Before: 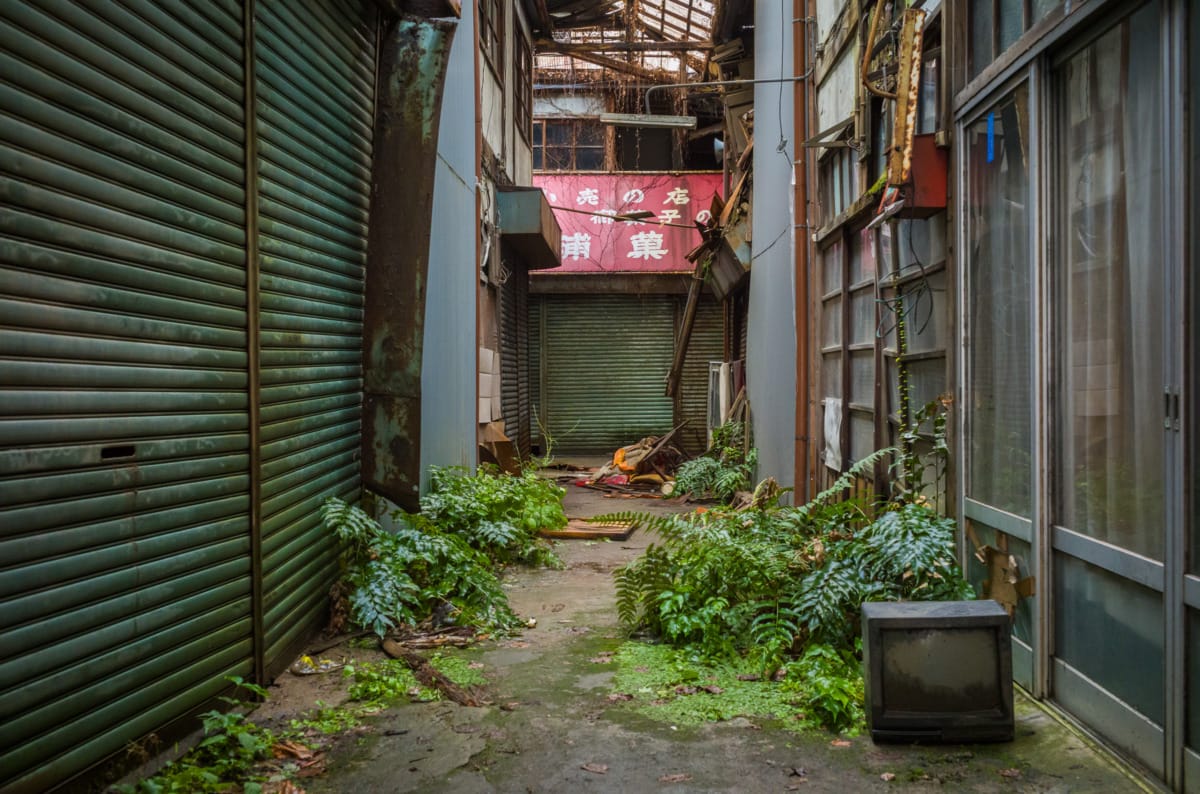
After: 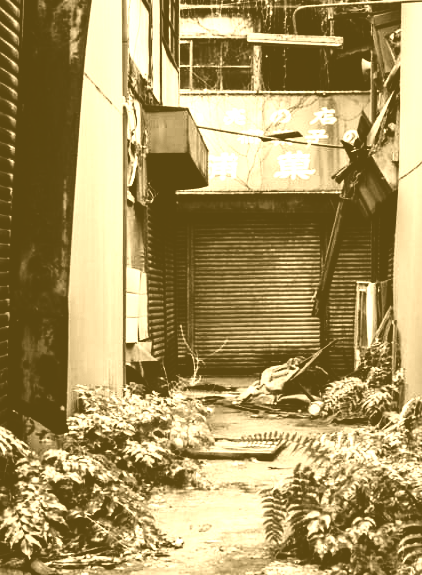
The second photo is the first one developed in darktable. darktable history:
crop and rotate: left 29.476%, top 10.214%, right 35.32%, bottom 17.333%
tone equalizer: -8 EV -0.417 EV, -7 EV -0.389 EV, -6 EV -0.333 EV, -5 EV -0.222 EV, -3 EV 0.222 EV, -2 EV 0.333 EV, -1 EV 0.389 EV, +0 EV 0.417 EV, edges refinement/feathering 500, mask exposure compensation -1.57 EV, preserve details no
filmic rgb: black relative exposure -5 EV, white relative exposure 3.5 EV, hardness 3.19, contrast 1.5, highlights saturation mix -50%
velvia: on, module defaults
shadows and highlights: radius 264.75, soften with gaussian
colorize: hue 36°, source mix 100%
